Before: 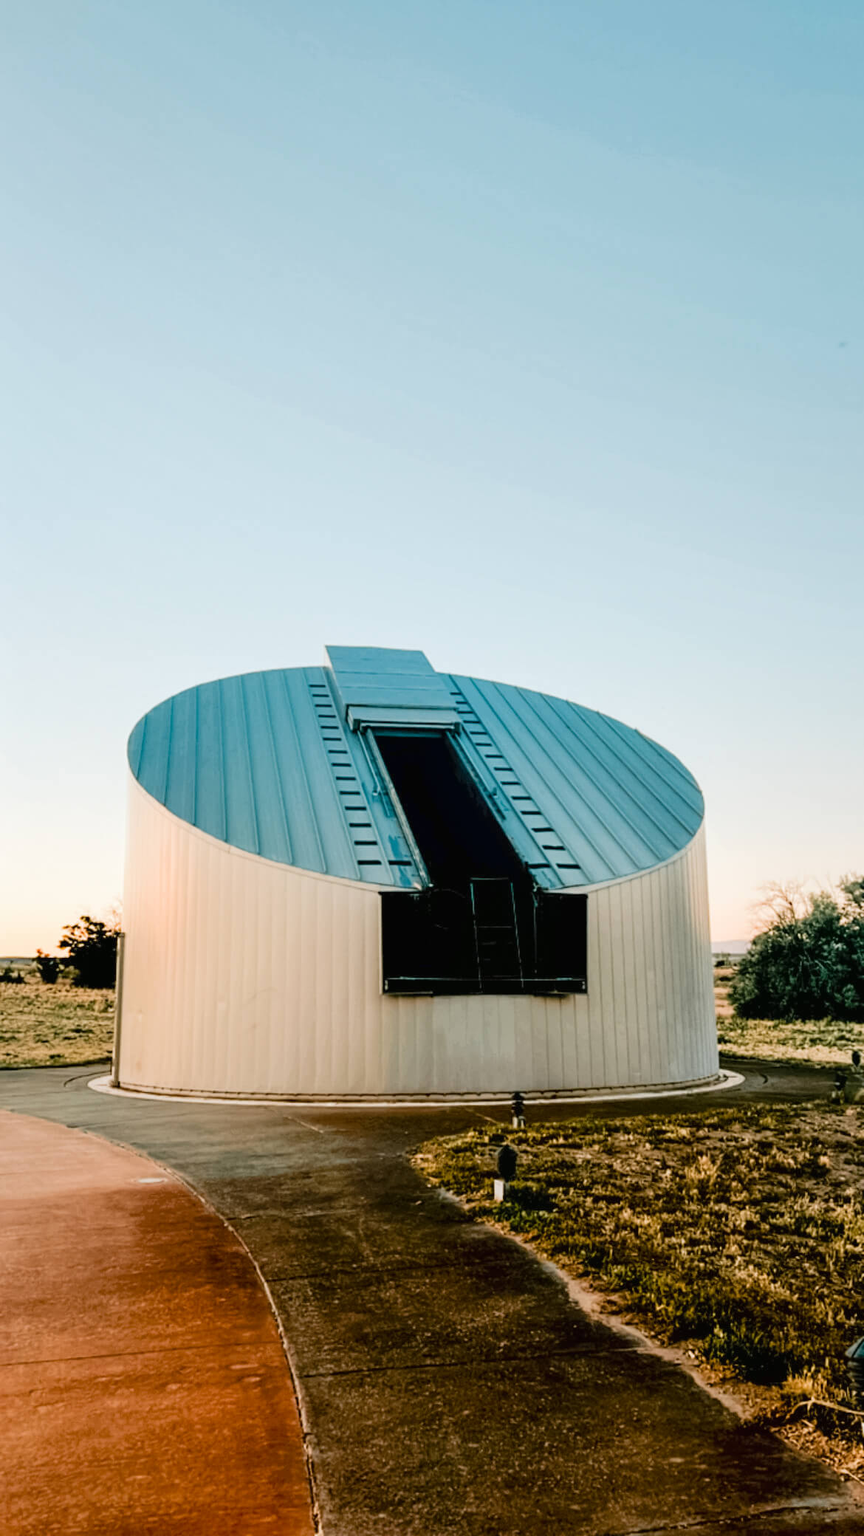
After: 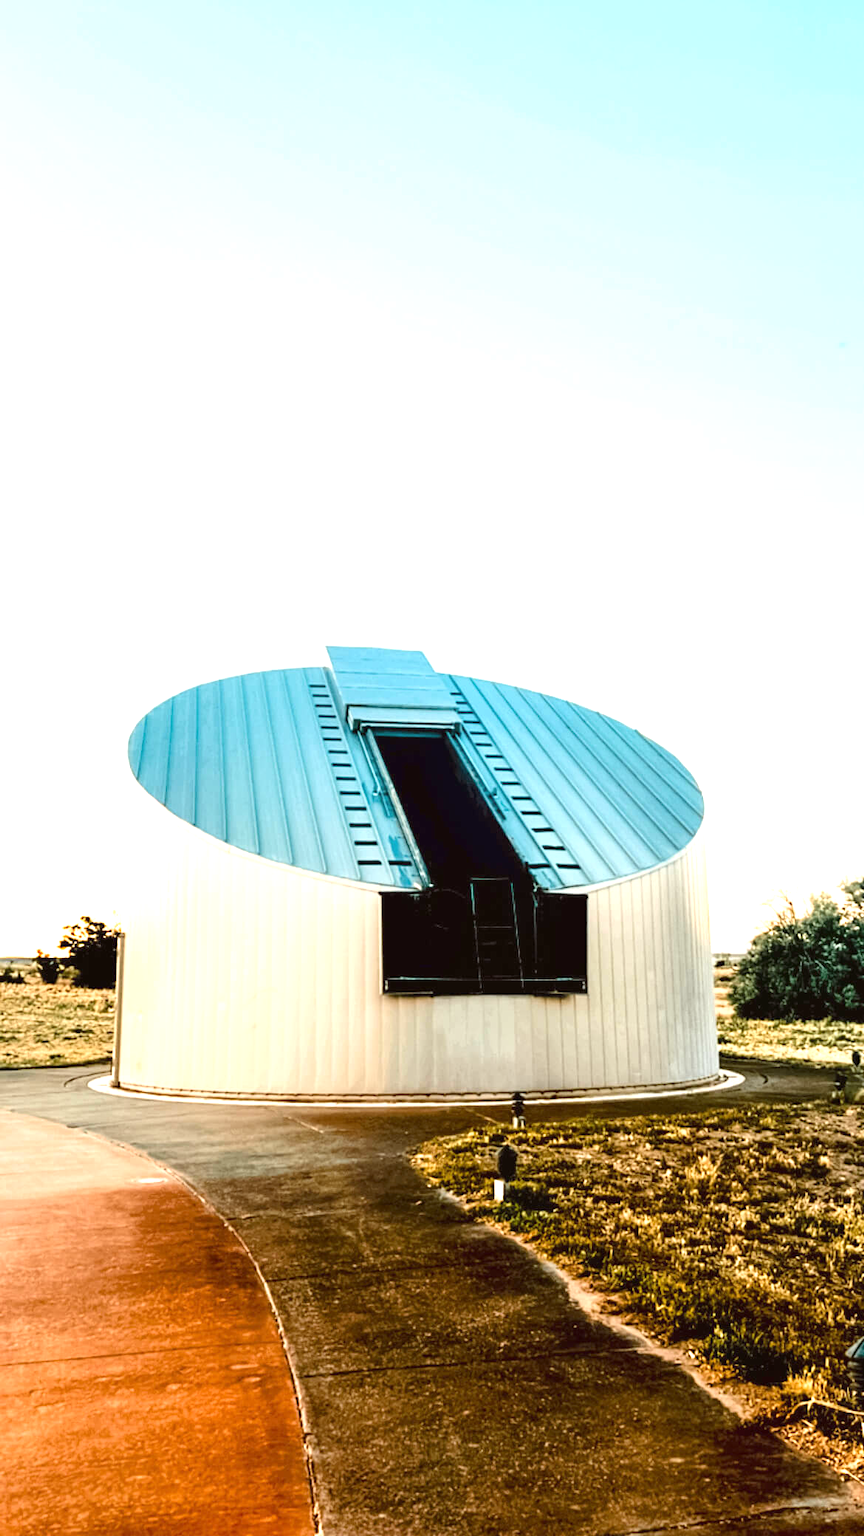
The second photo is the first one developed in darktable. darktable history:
exposure: exposure 1.061 EV, compensate highlight preservation false
color balance: mode lift, gamma, gain (sRGB), lift [1, 1.049, 1, 1]
